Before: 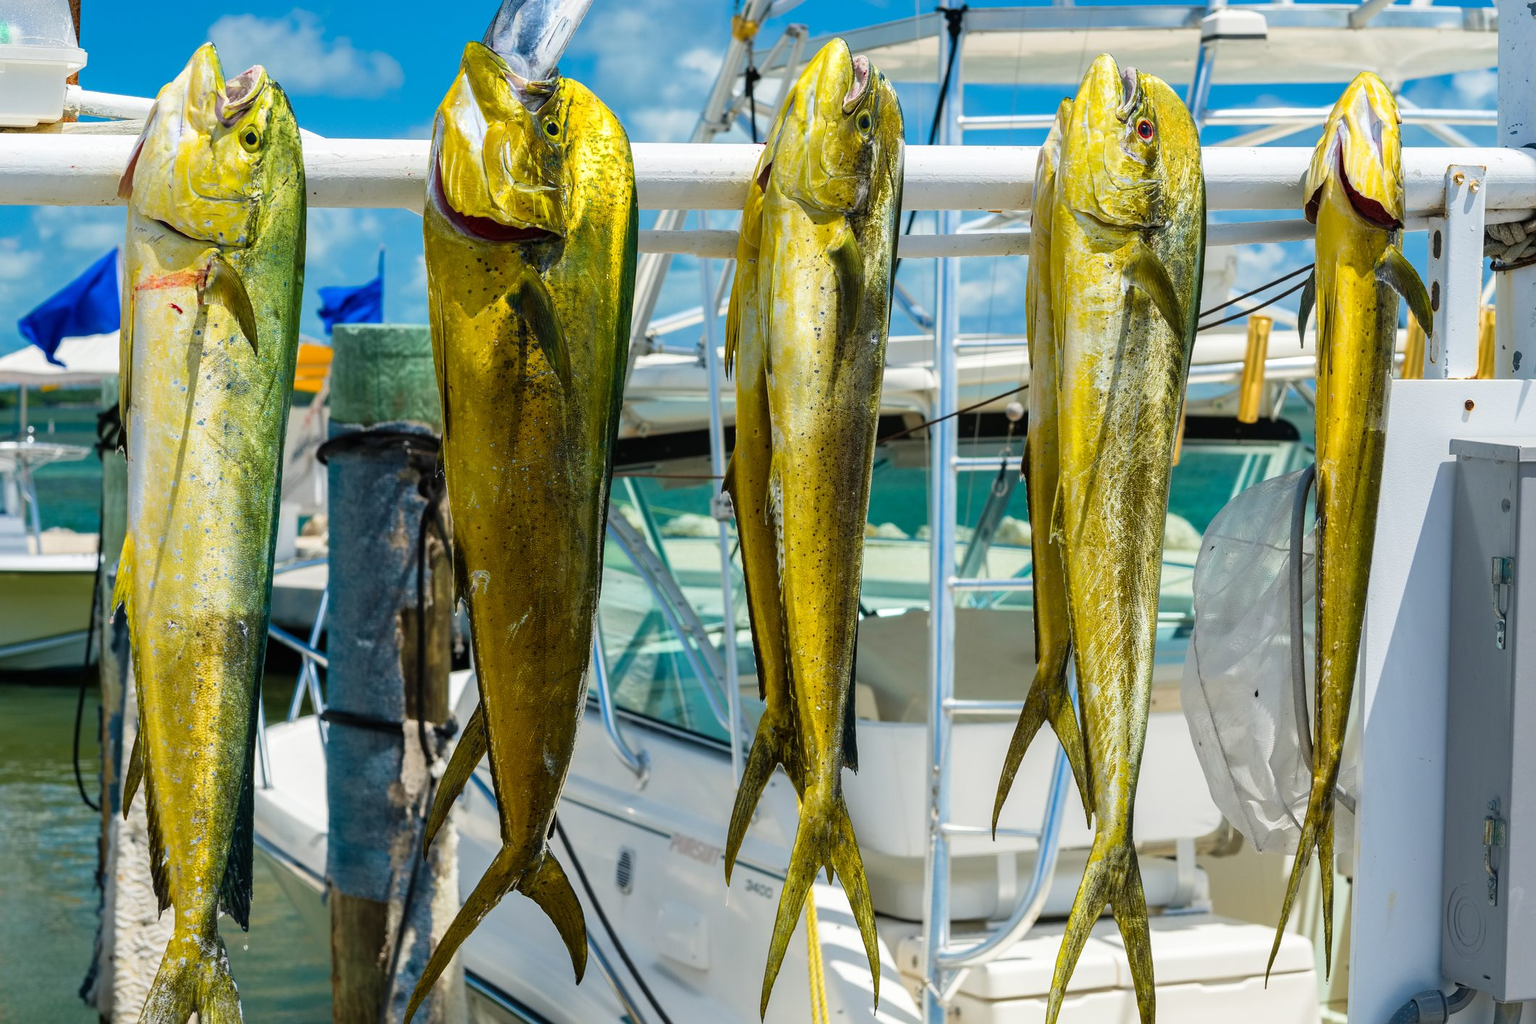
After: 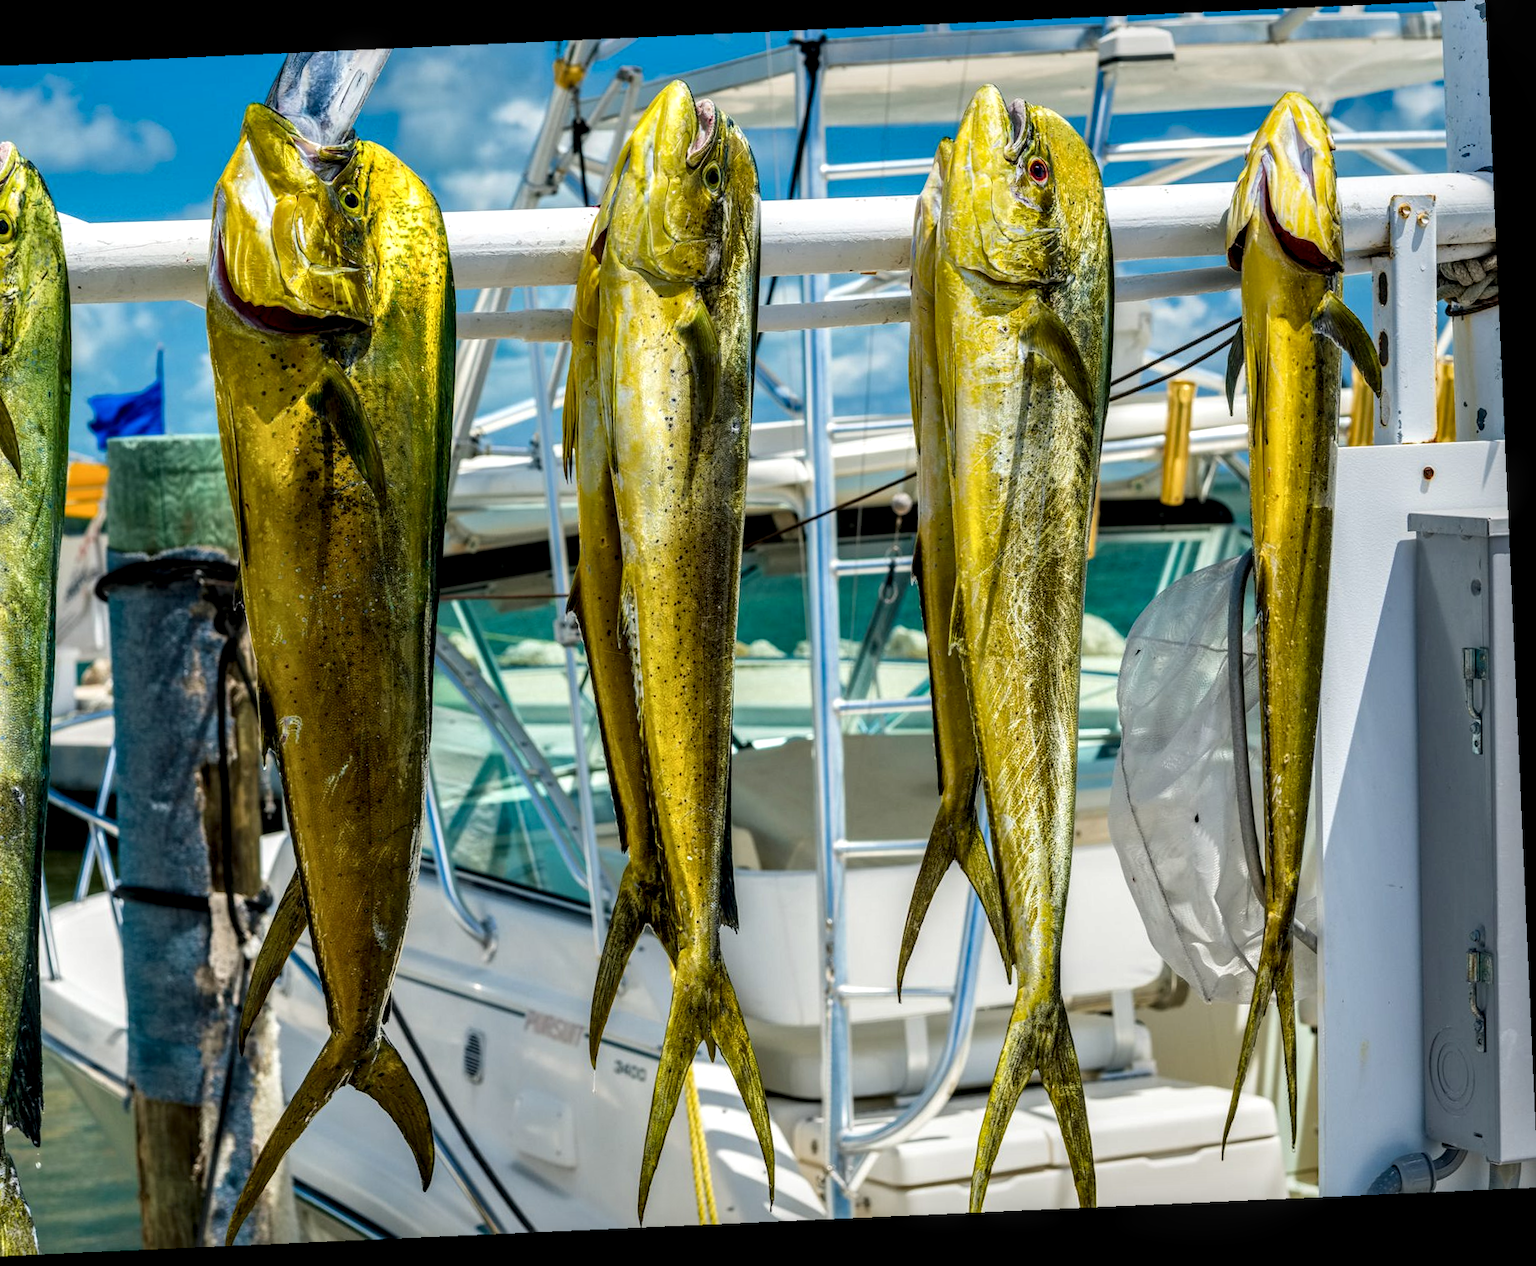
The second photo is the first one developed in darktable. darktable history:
rotate and perspective: rotation -2.56°, automatic cropping off
local contrast: highlights 25%, detail 150%
crop: left 16.145%
white balance: emerald 1
